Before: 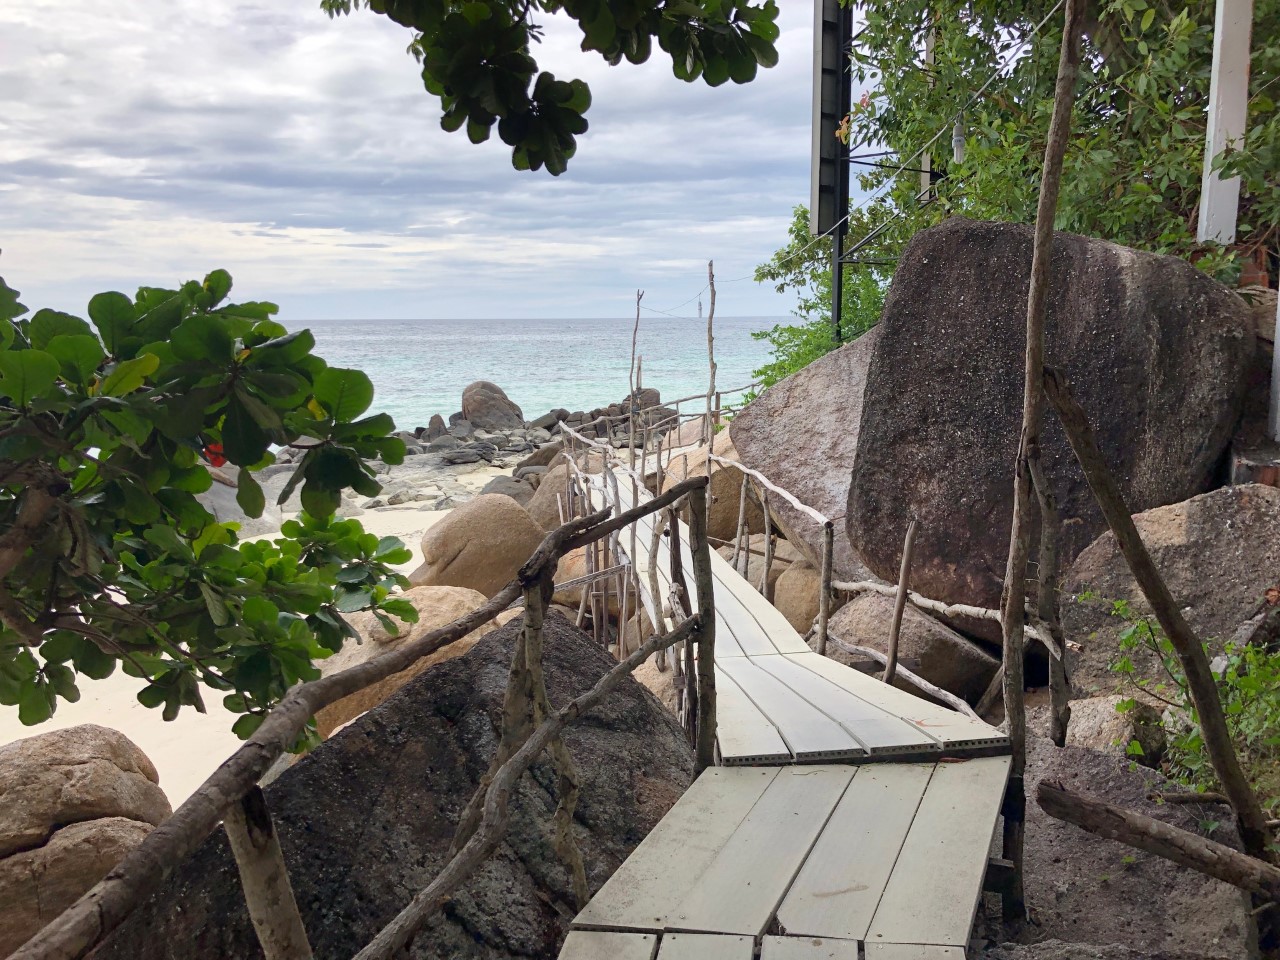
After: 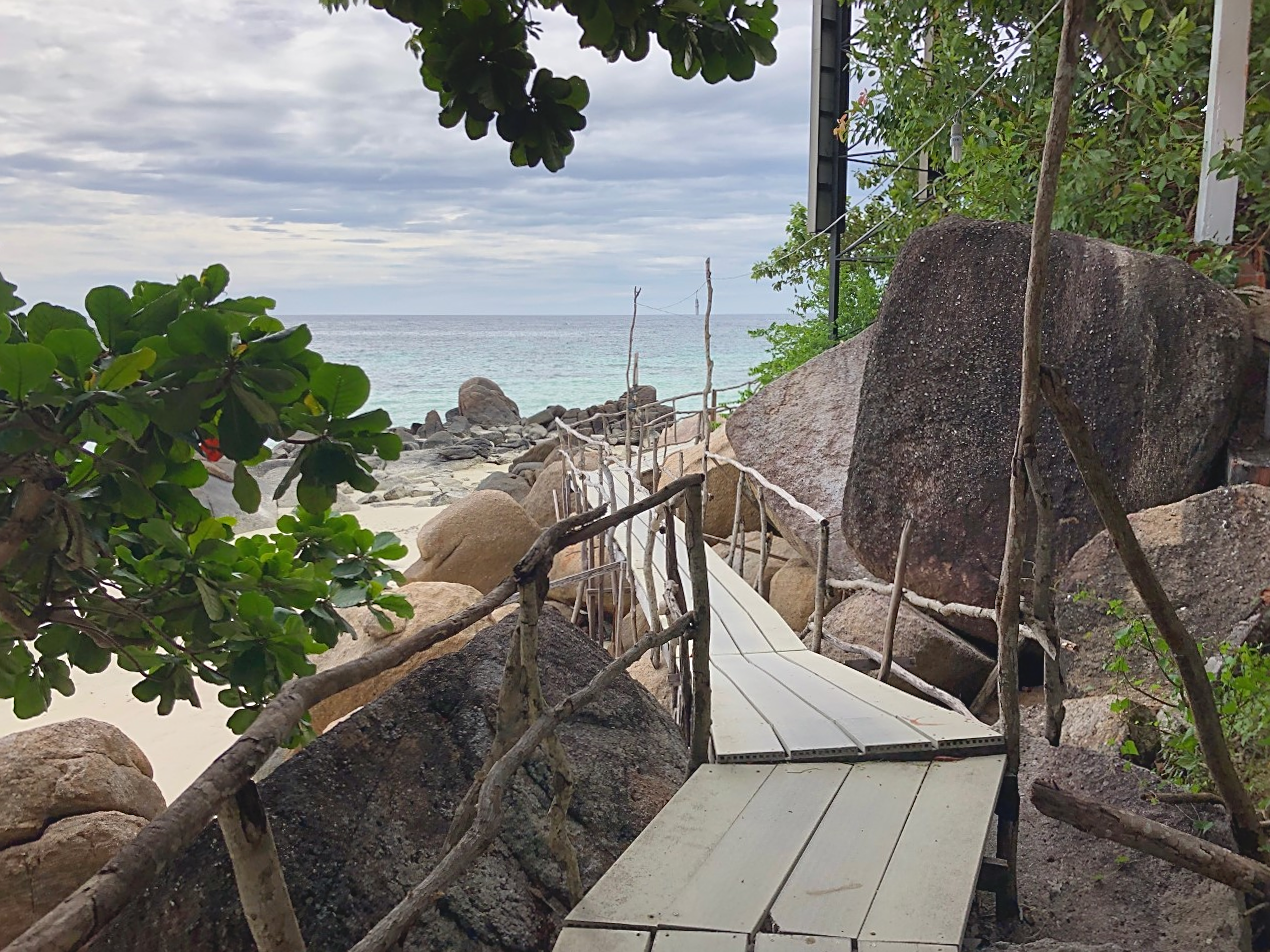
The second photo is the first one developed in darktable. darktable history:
contrast brightness saturation: contrast -0.121
sharpen: on, module defaults
crop and rotate: angle -0.322°
